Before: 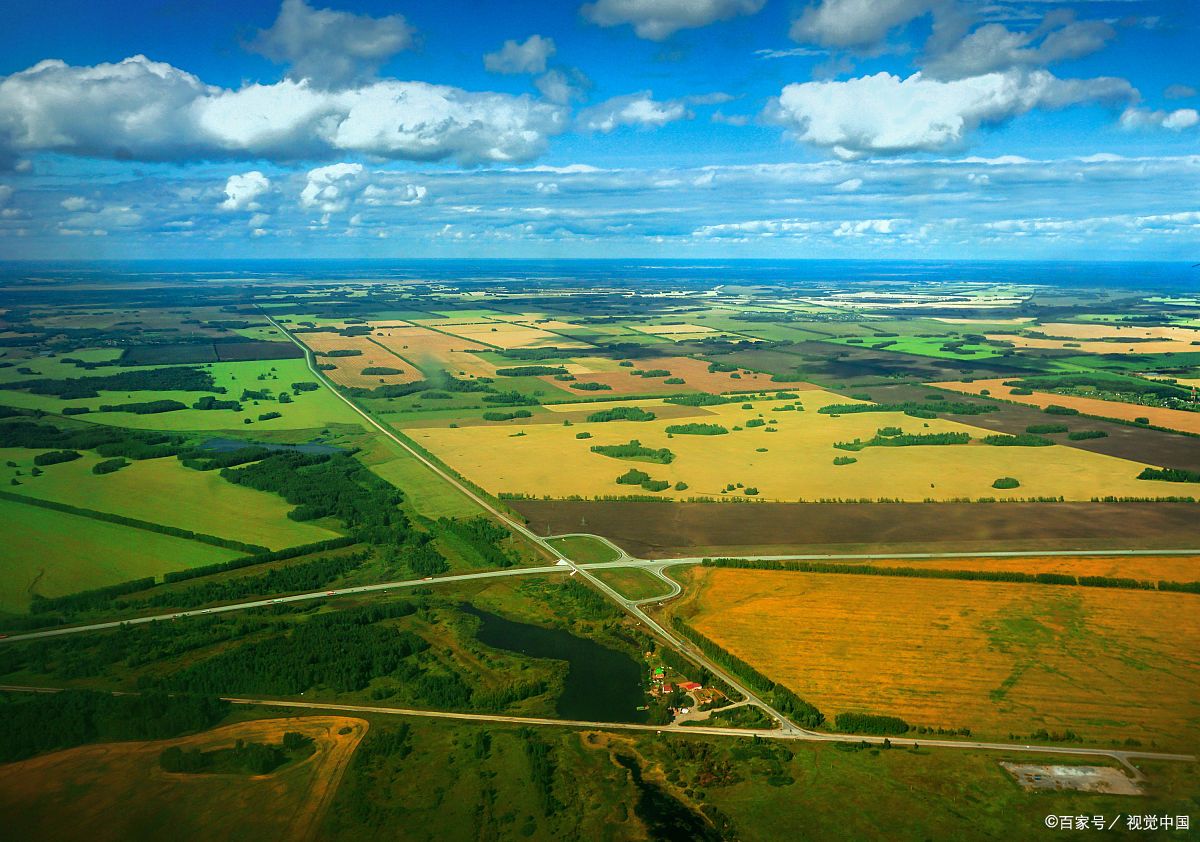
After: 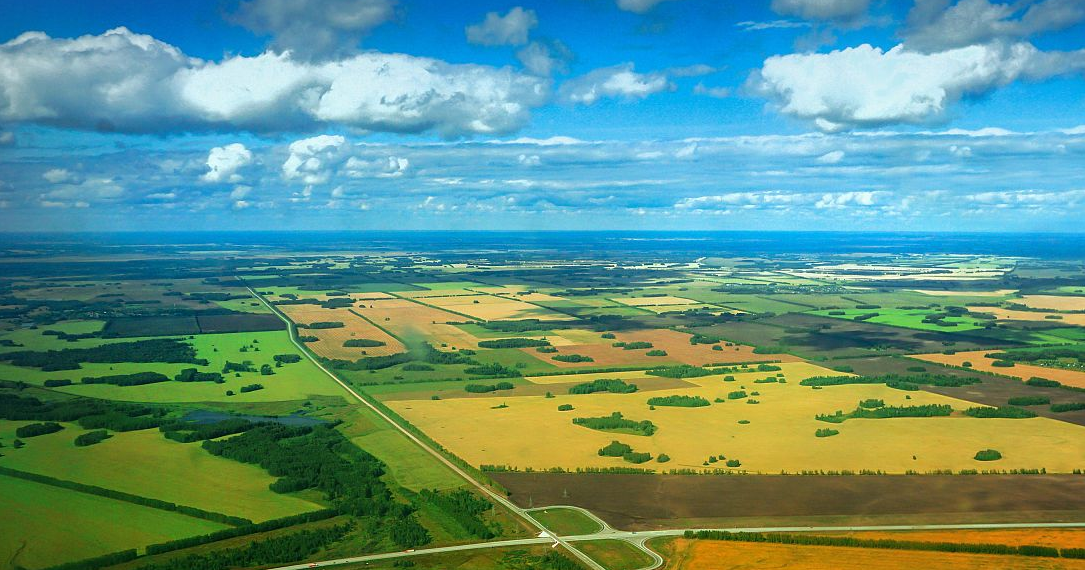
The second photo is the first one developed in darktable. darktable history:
crop: left 1.563%, top 3.352%, right 7.658%, bottom 28.513%
